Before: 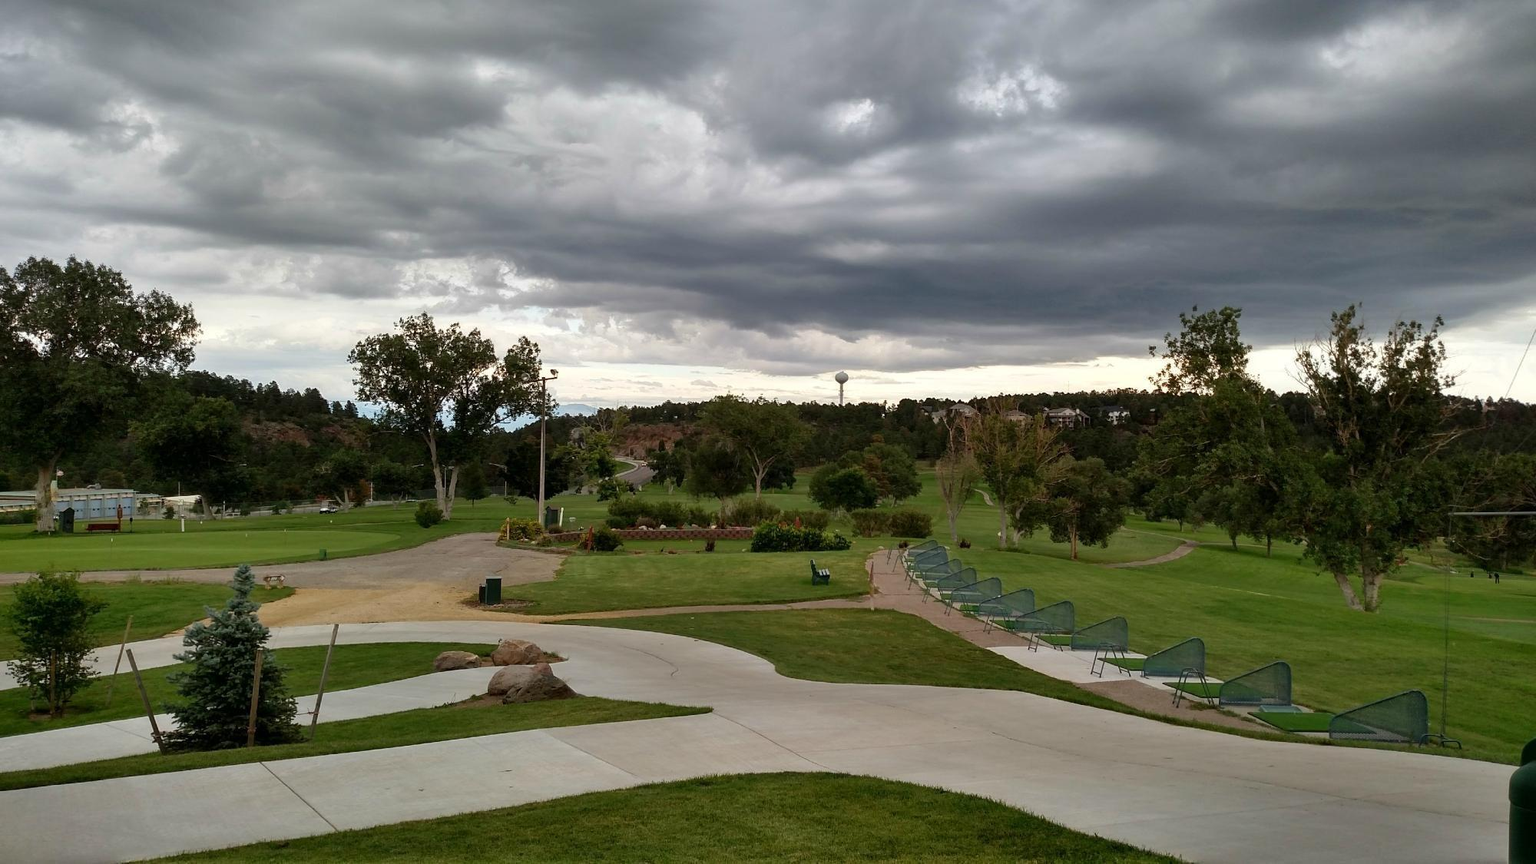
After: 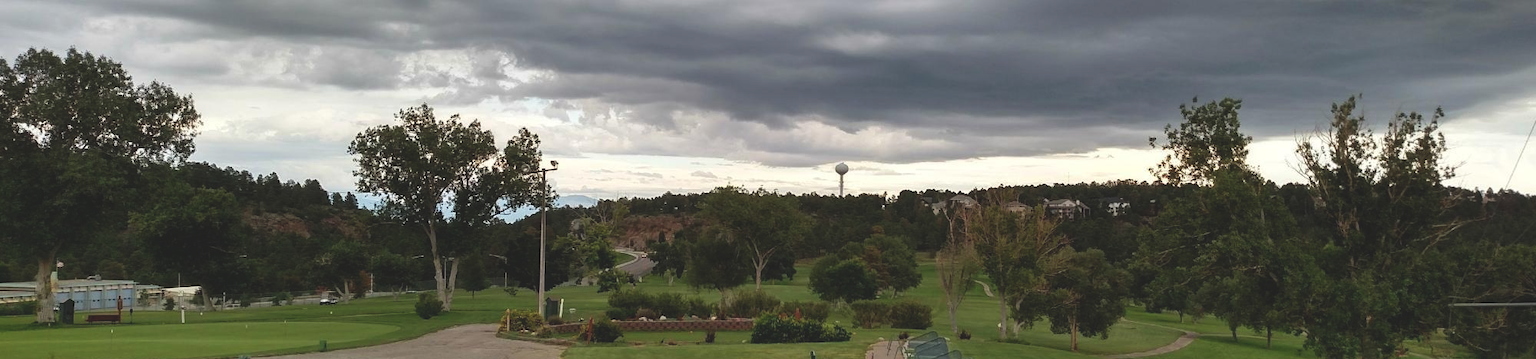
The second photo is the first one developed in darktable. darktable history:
exposure: black level correction -0.015, compensate exposure bias true, compensate highlight preservation false
crop and rotate: top 24.193%, bottom 34.127%
